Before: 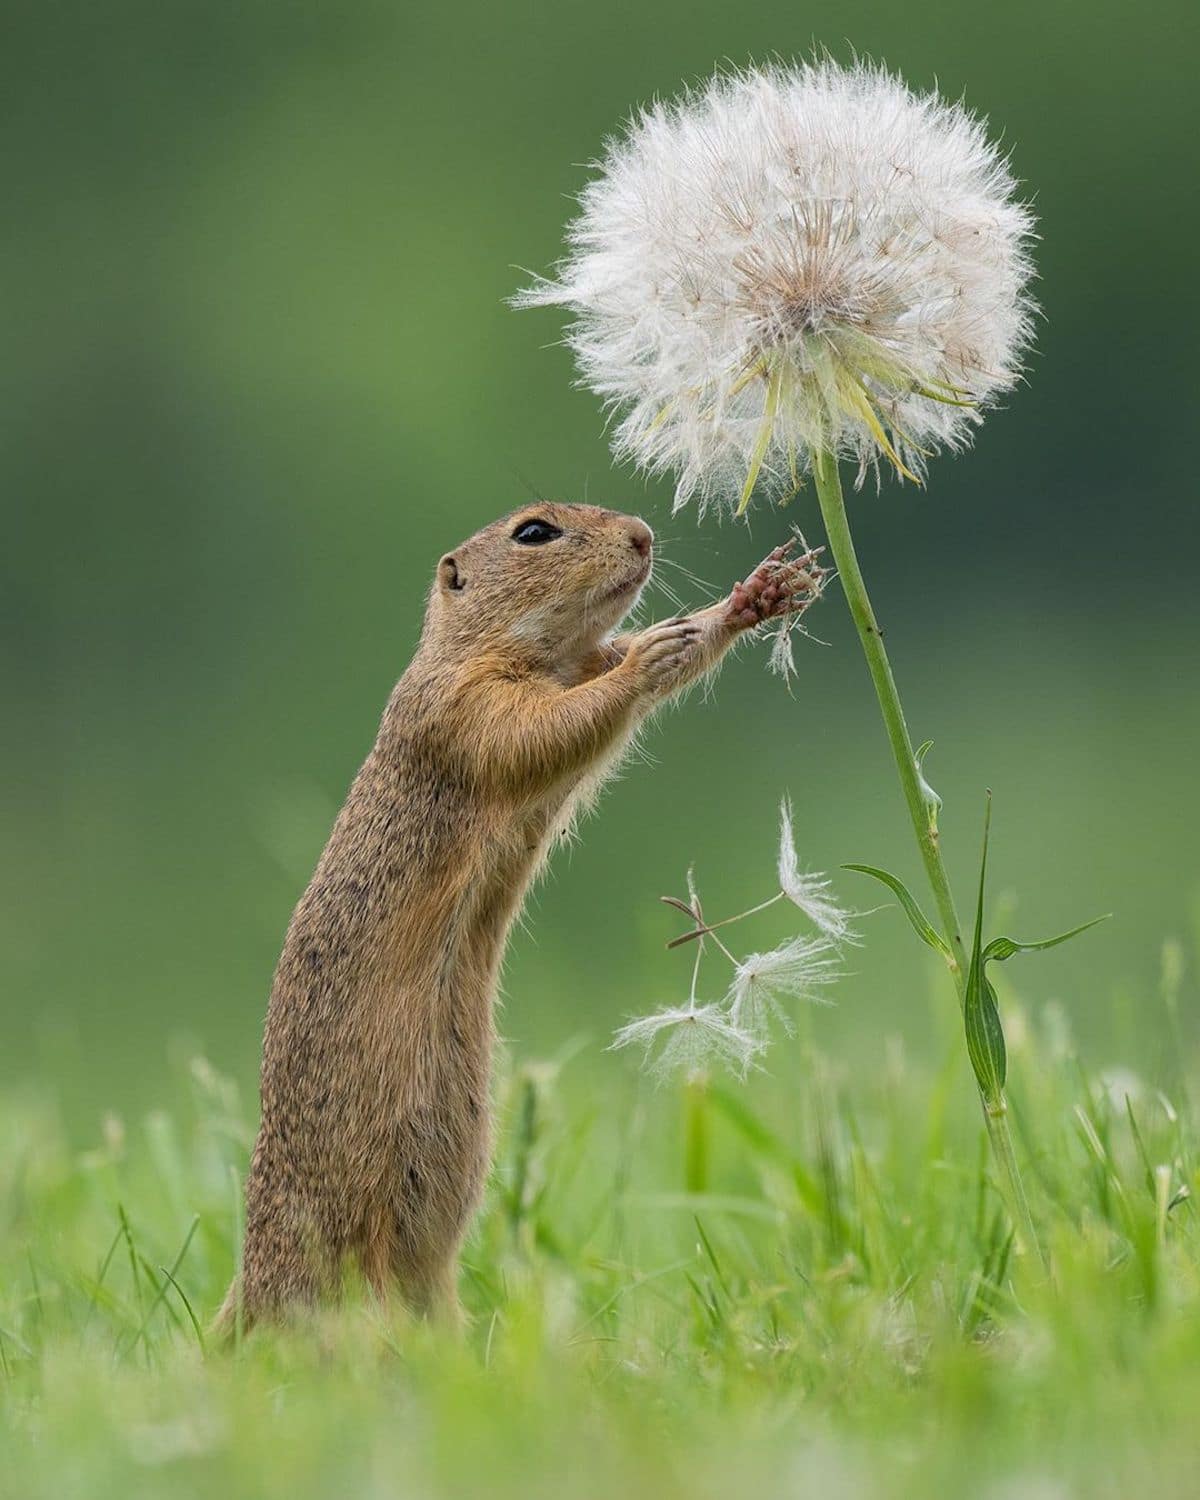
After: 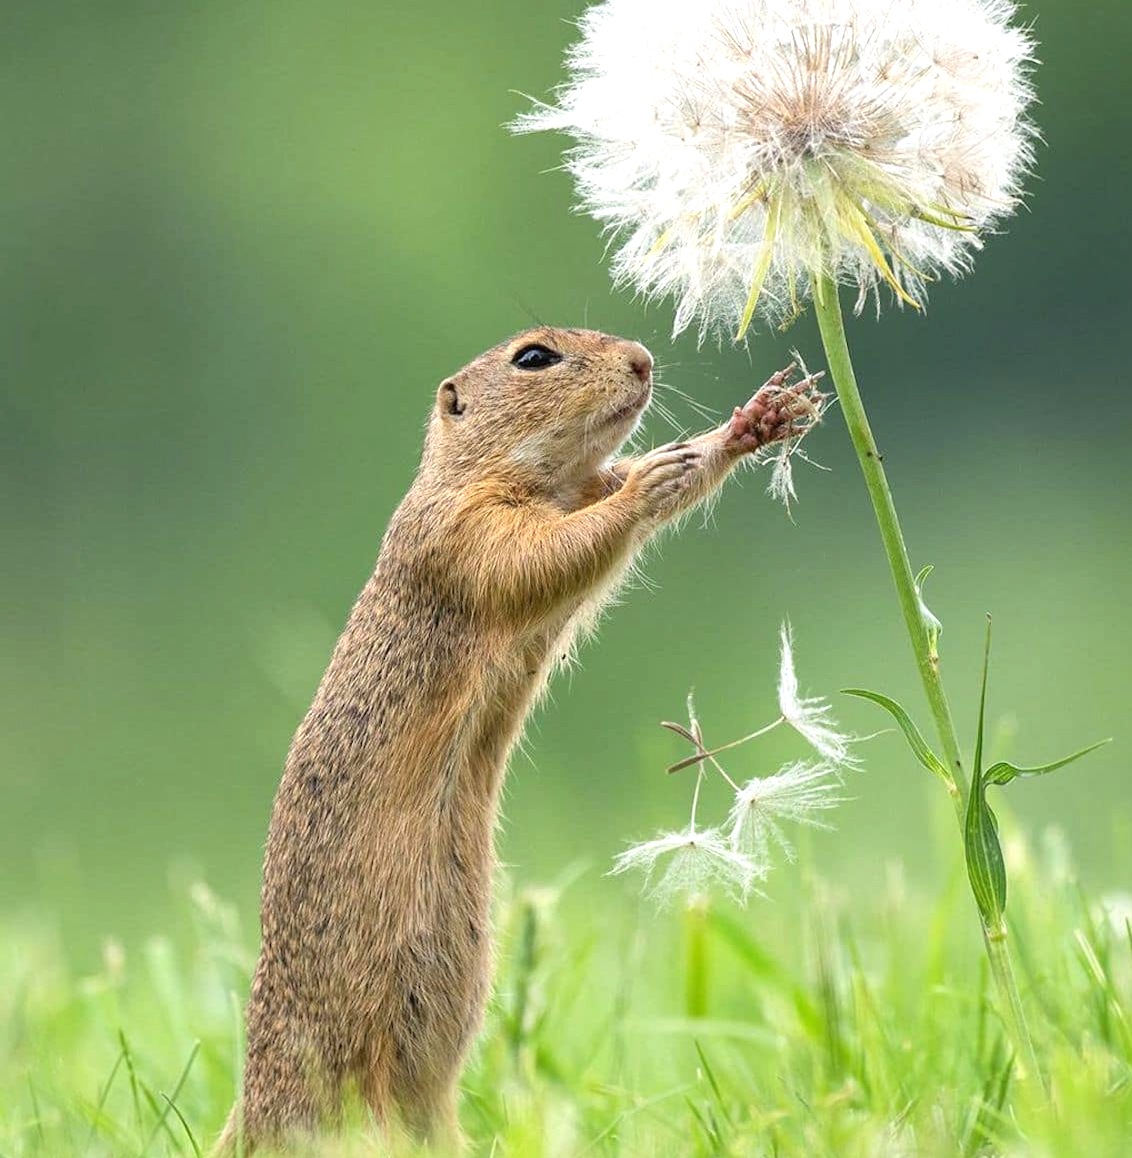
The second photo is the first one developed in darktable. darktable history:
crop and rotate: angle 0.054°, top 11.686%, right 5.497%, bottom 11.019%
exposure: exposure 0.769 EV, compensate highlight preservation false
